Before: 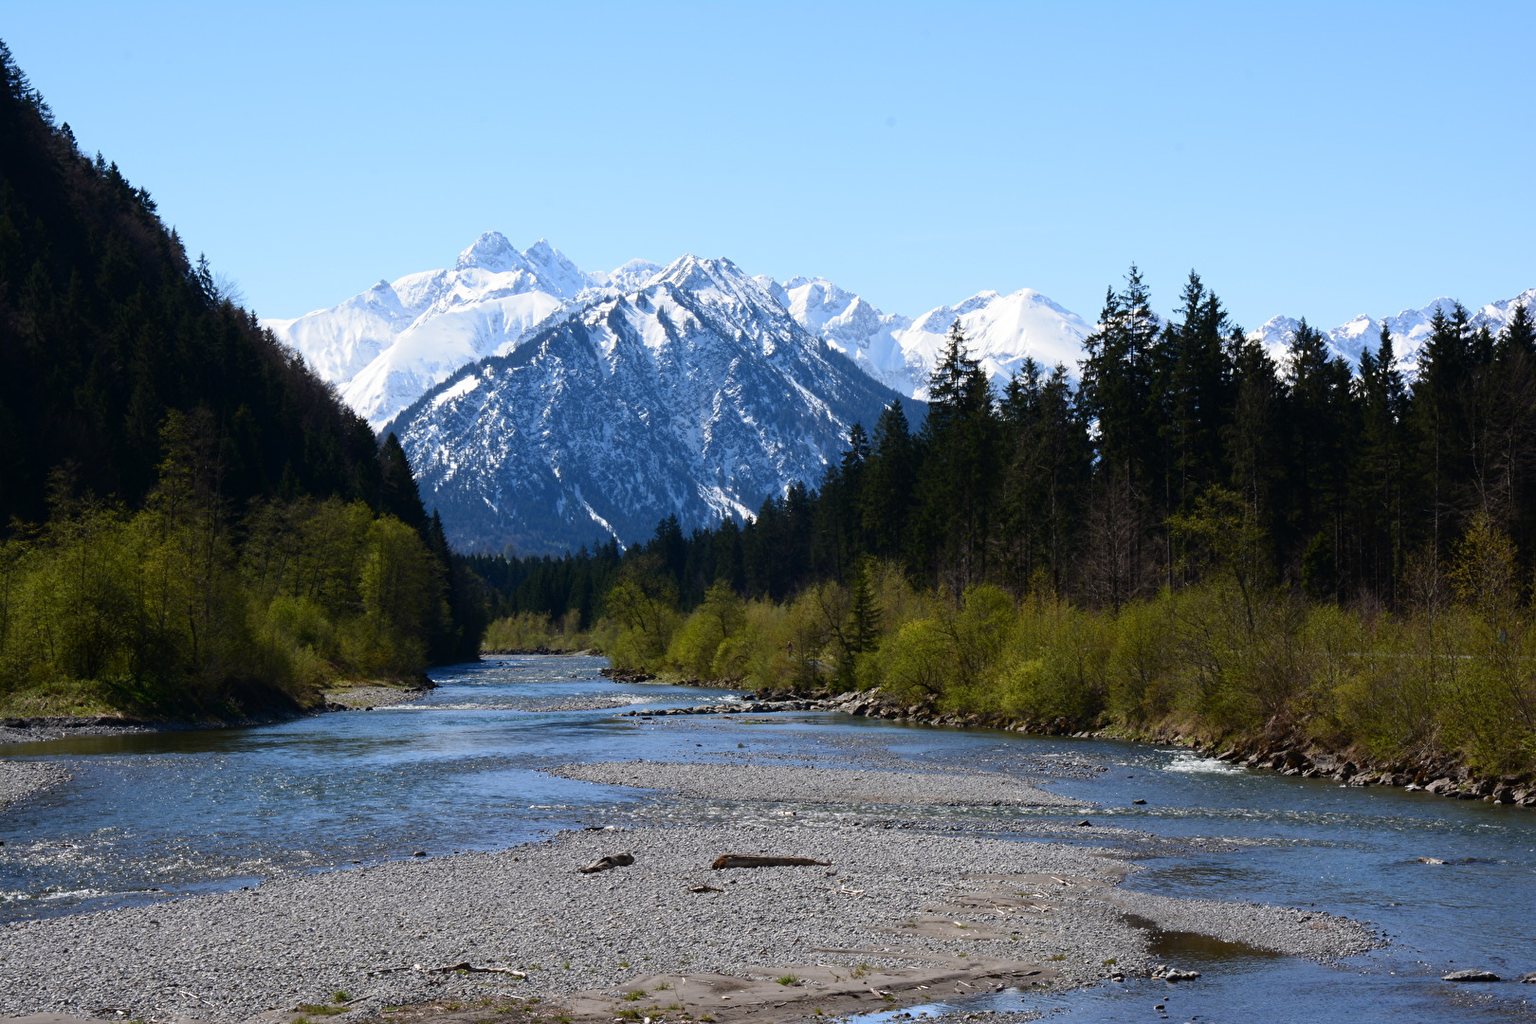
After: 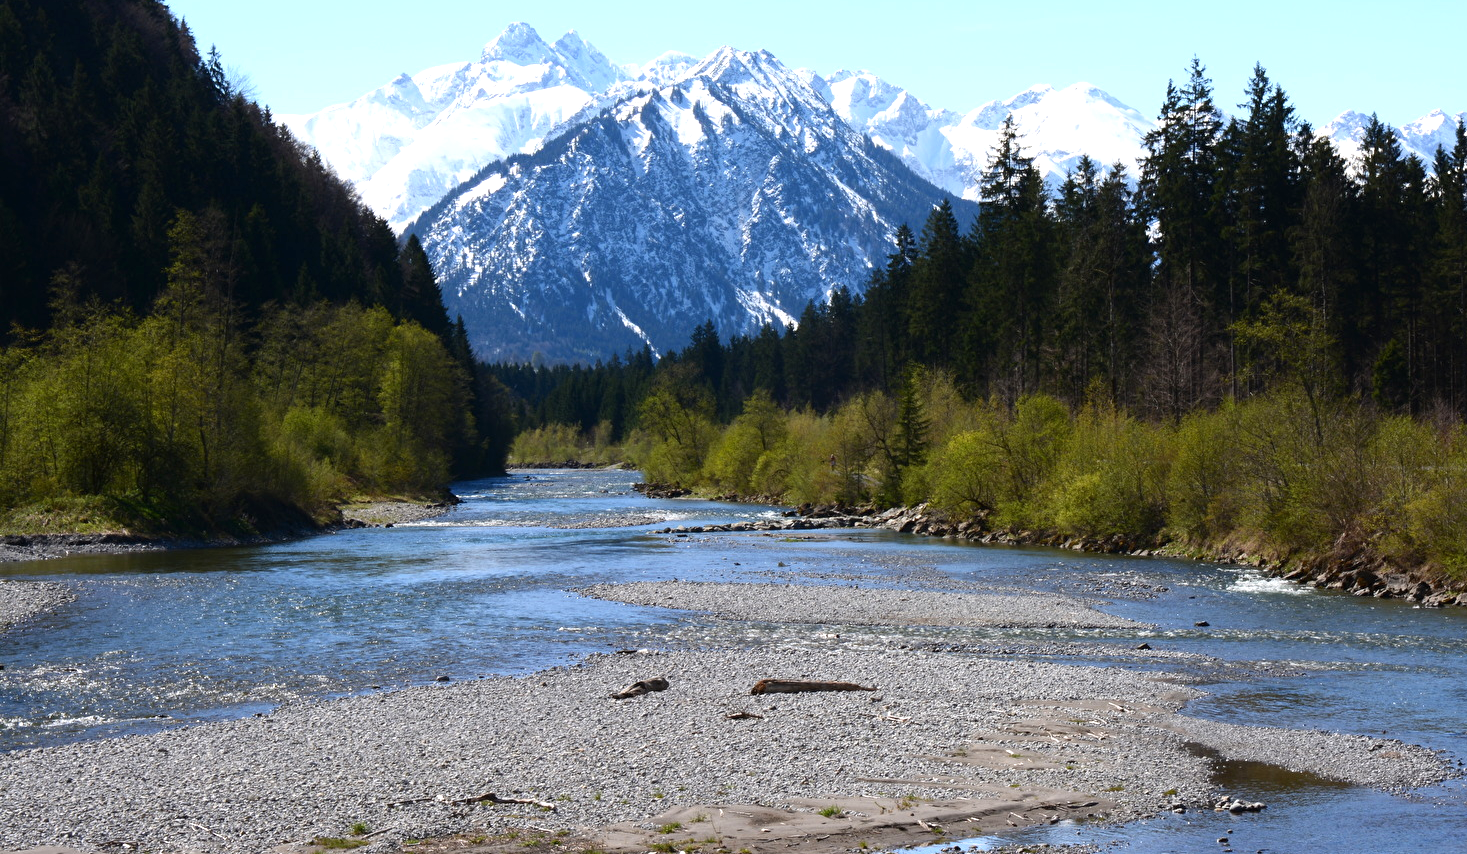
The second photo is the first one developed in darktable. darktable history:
crop: top 20.633%, right 9.415%, bottom 0.272%
exposure: black level correction 0, exposure 0.499 EV, compensate exposure bias true, compensate highlight preservation false
